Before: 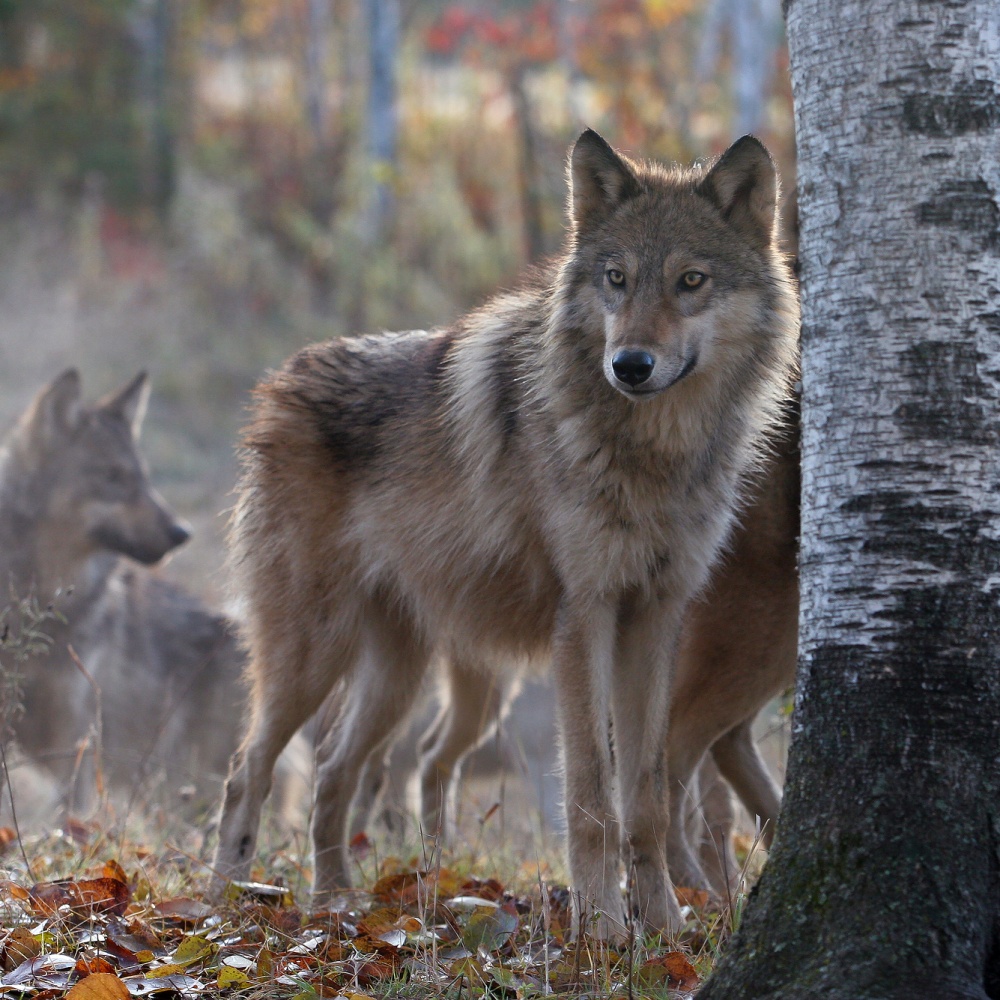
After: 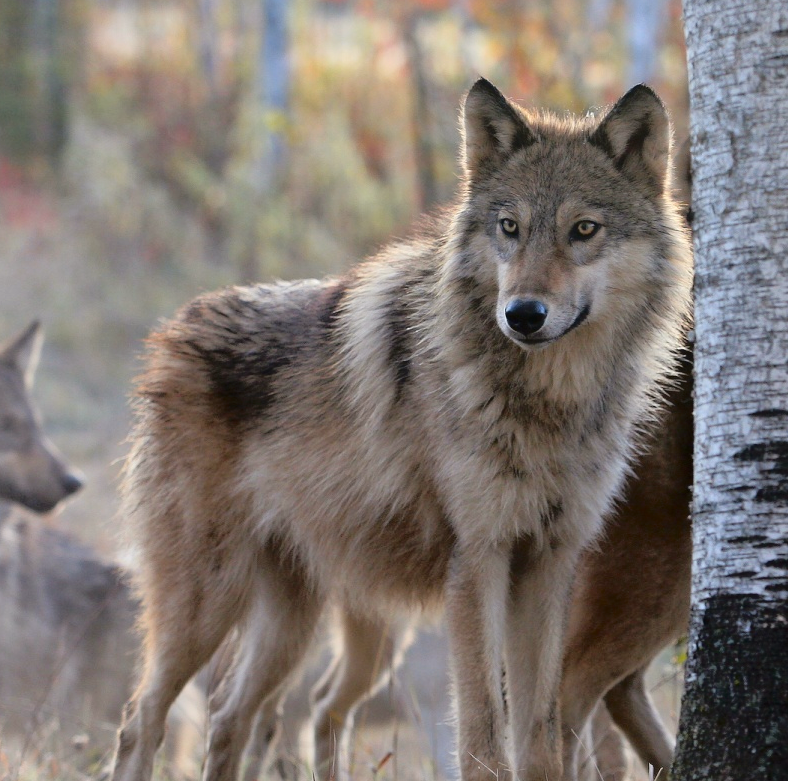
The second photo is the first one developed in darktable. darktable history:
crop and rotate: left 10.77%, top 5.1%, right 10.41%, bottom 16.76%
tone curve: curves: ch0 [(0, 0) (0.058, 0.039) (0.168, 0.123) (0.282, 0.327) (0.45, 0.534) (0.676, 0.751) (0.89, 0.919) (1, 1)]; ch1 [(0, 0) (0.094, 0.081) (0.285, 0.299) (0.385, 0.403) (0.447, 0.455) (0.495, 0.496) (0.544, 0.552) (0.589, 0.612) (0.722, 0.728) (1, 1)]; ch2 [(0, 0) (0.257, 0.217) (0.43, 0.421) (0.498, 0.507) (0.531, 0.544) (0.56, 0.579) (0.625, 0.66) (1, 1)], color space Lab, independent channels, preserve colors none
